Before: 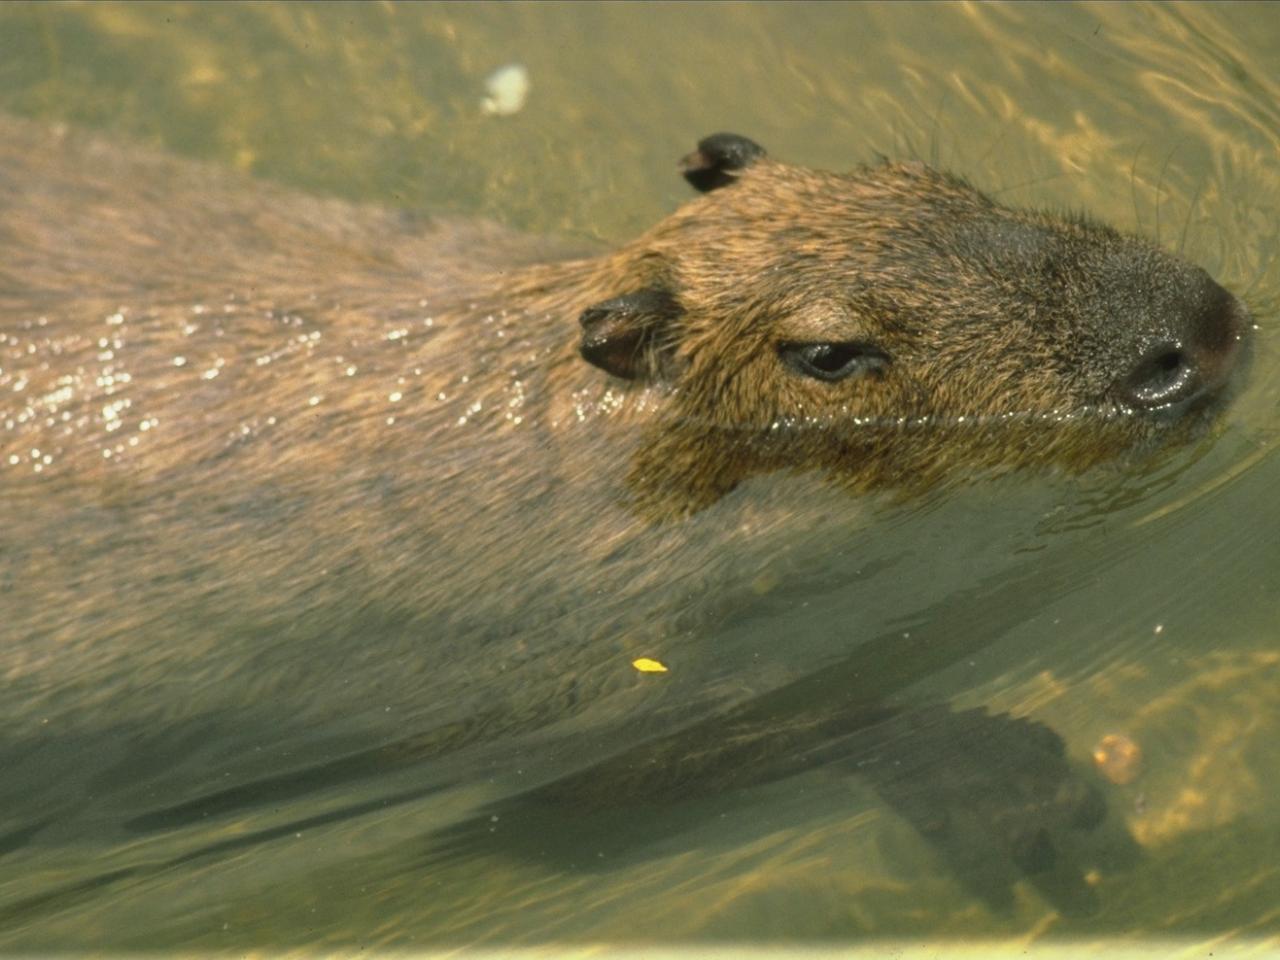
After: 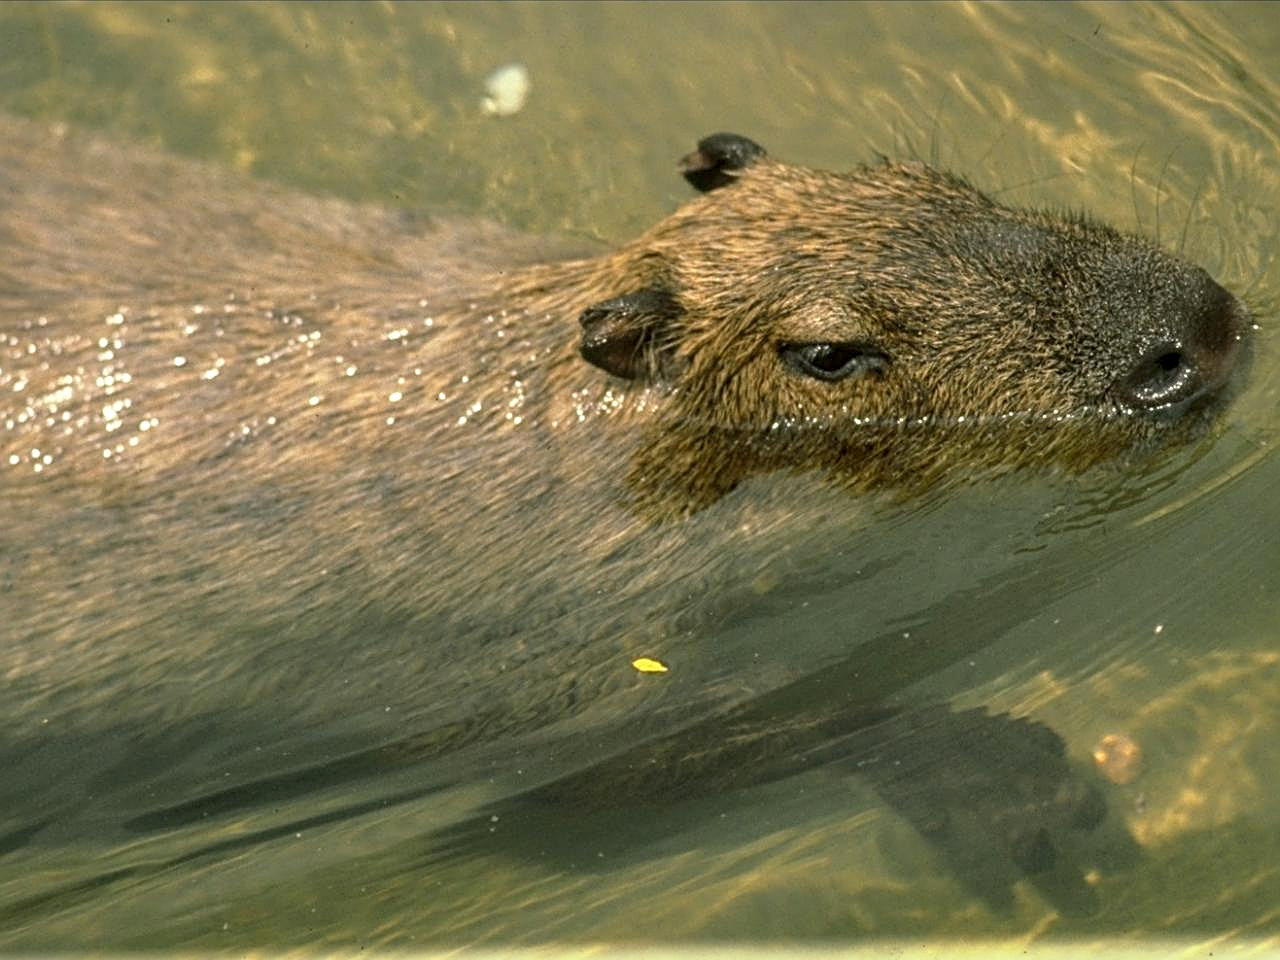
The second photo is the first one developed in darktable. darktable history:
sharpen: radius 2.622, amount 0.69
local contrast: on, module defaults
tone equalizer: on, module defaults
exposure: black level correction 0.004, exposure 0.016 EV, compensate exposure bias true, compensate highlight preservation false
